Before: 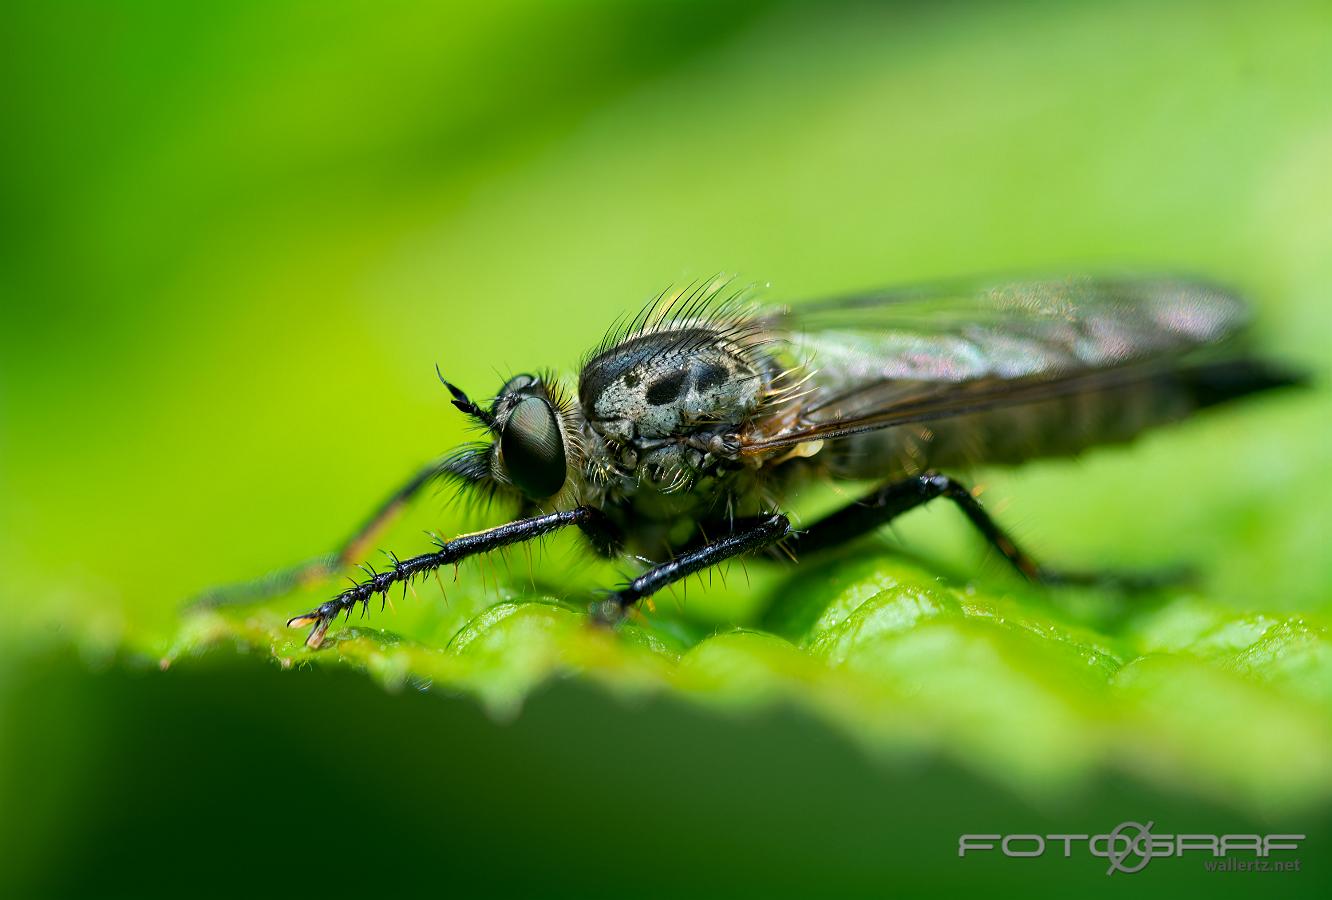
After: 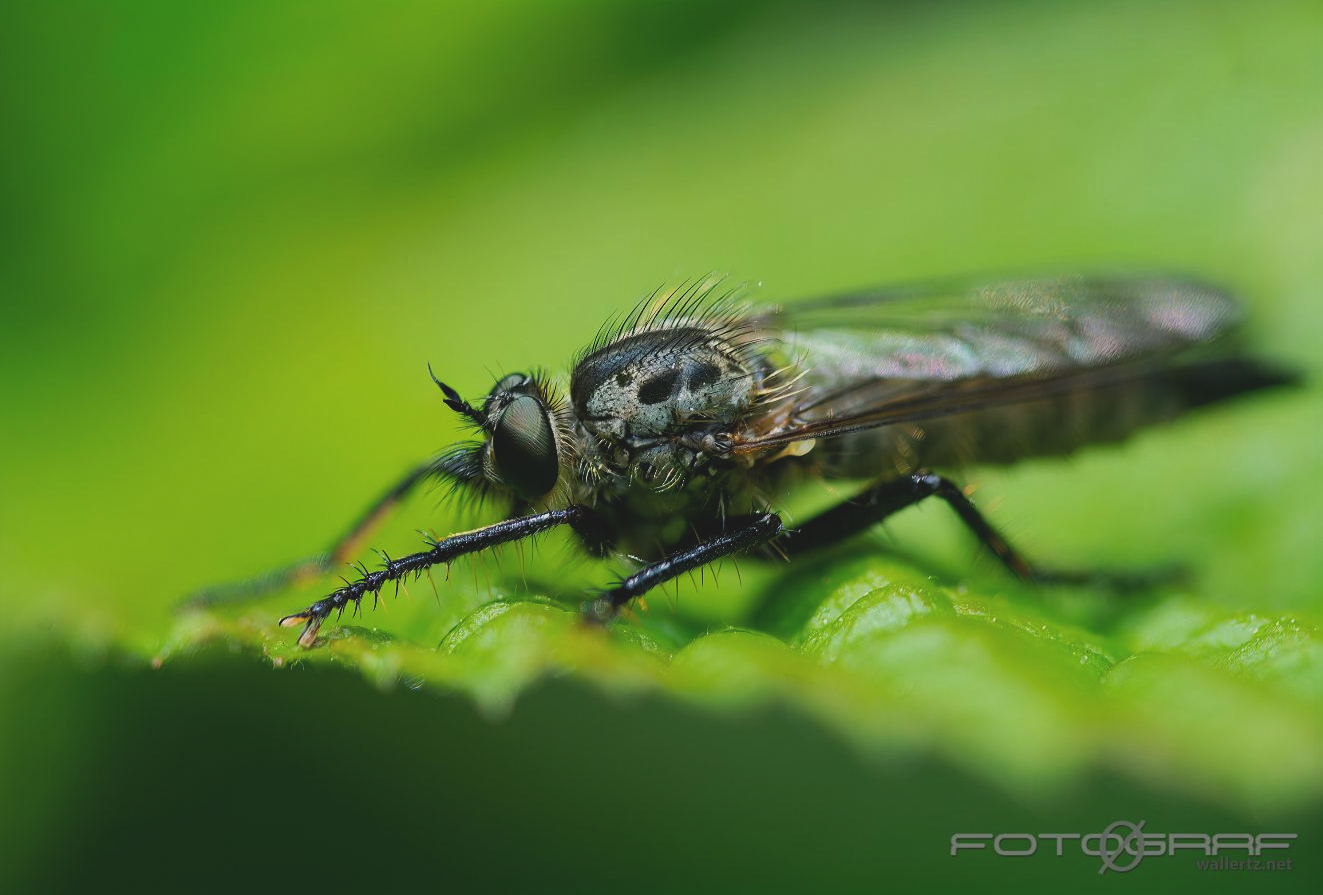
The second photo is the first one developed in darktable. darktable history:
crop and rotate: left 0.614%, top 0.179%, bottom 0.309%
exposure: black level correction -0.015, exposure -0.5 EV, compensate highlight preservation false
